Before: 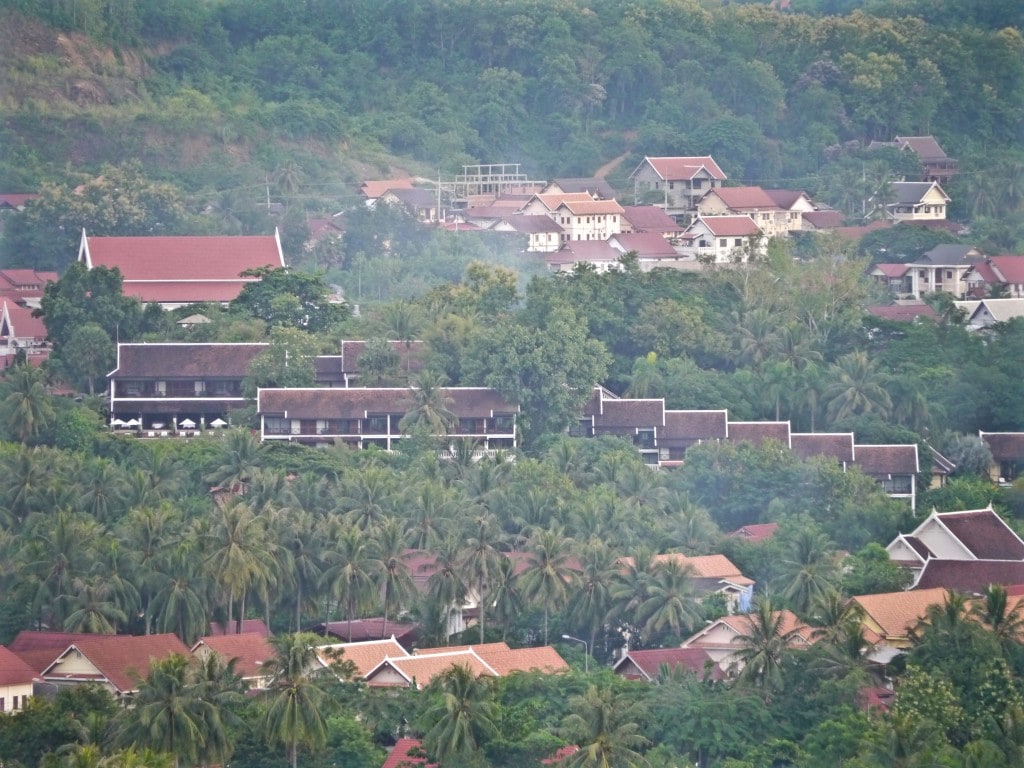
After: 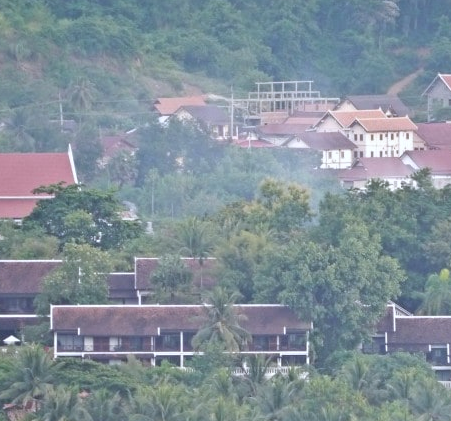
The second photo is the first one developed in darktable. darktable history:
white balance: red 0.974, blue 1.044
crop: left 20.248%, top 10.86%, right 35.675%, bottom 34.321%
